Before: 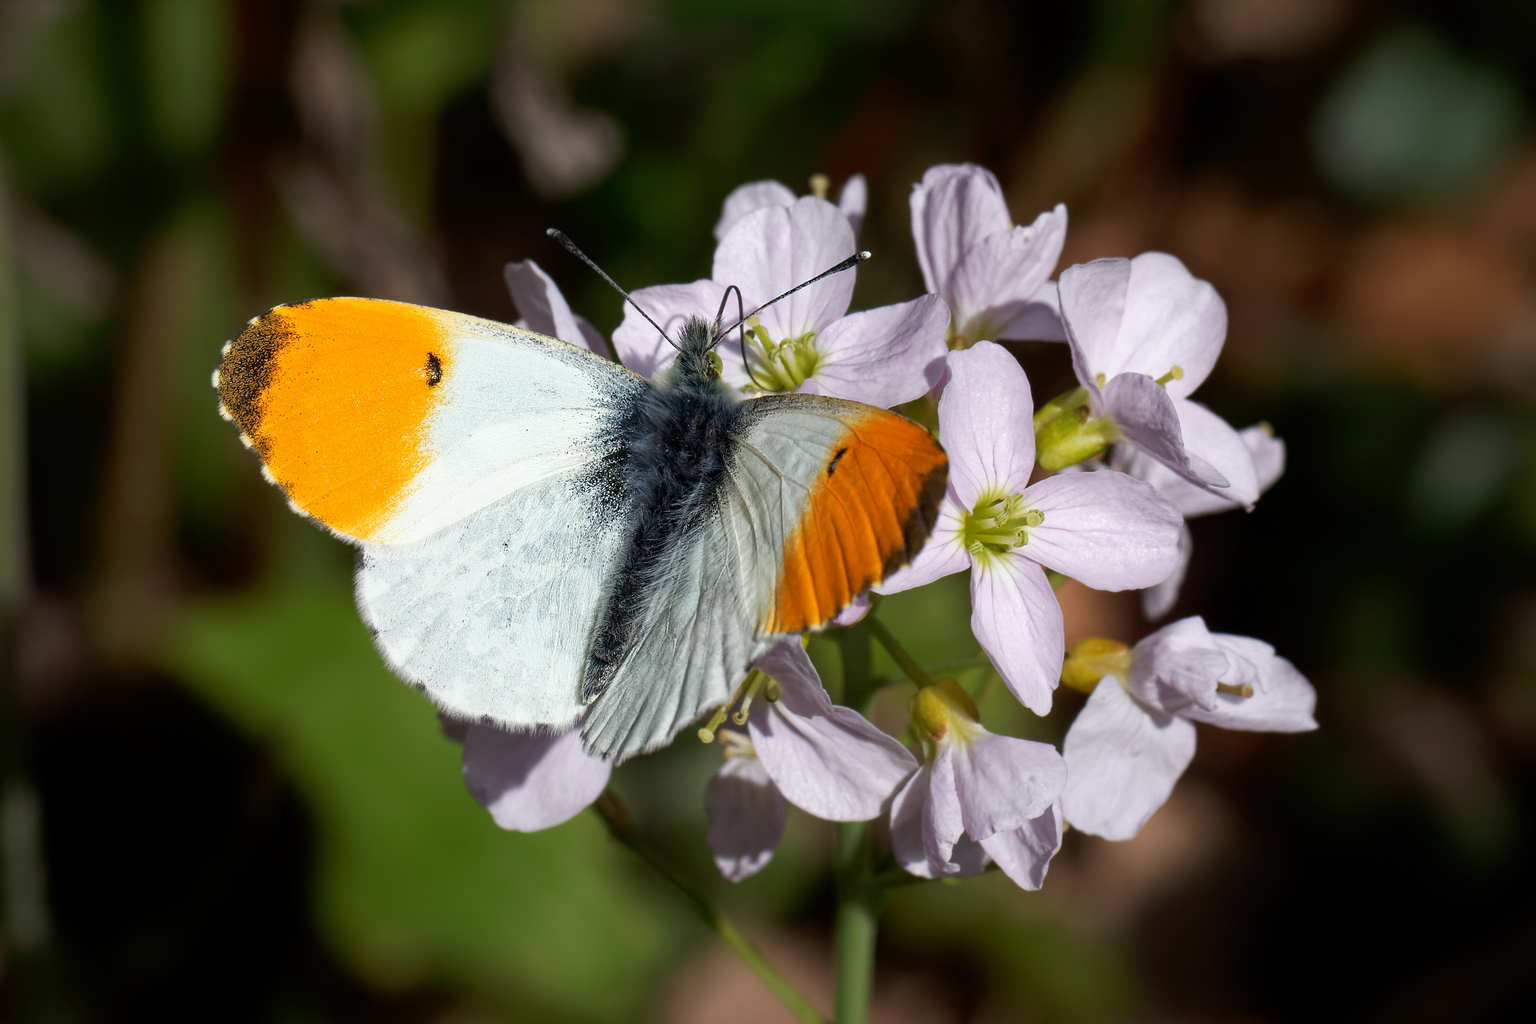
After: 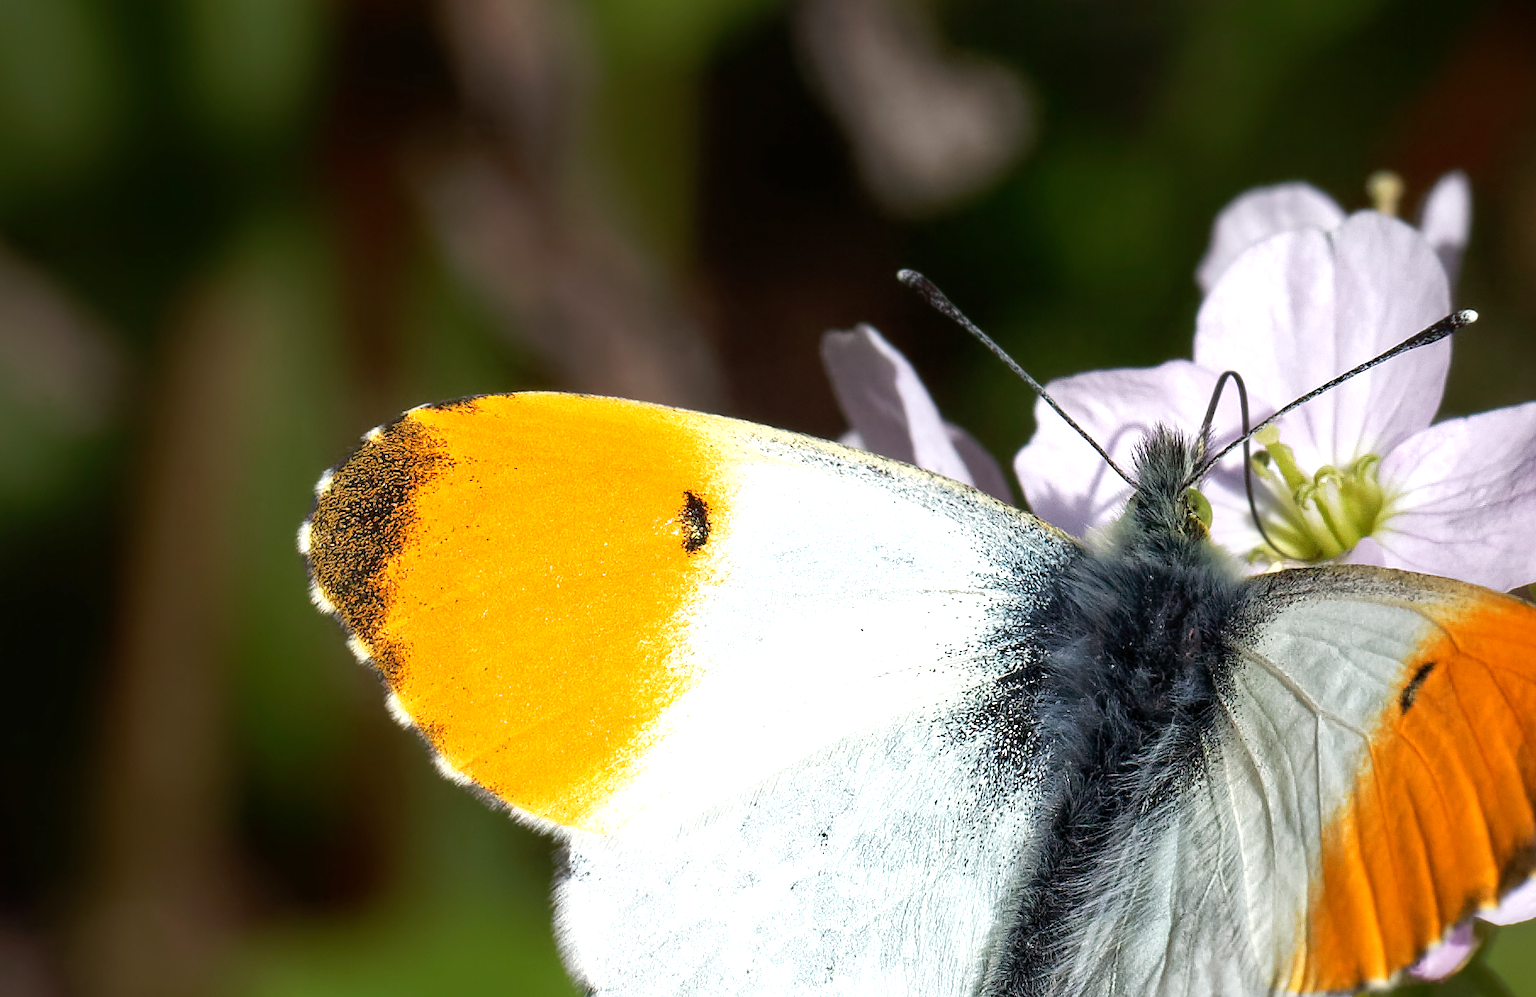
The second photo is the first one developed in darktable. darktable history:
crop and rotate: left 3.021%, top 7.663%, right 41.103%, bottom 37.888%
exposure: exposure 0.478 EV, compensate highlight preservation false
